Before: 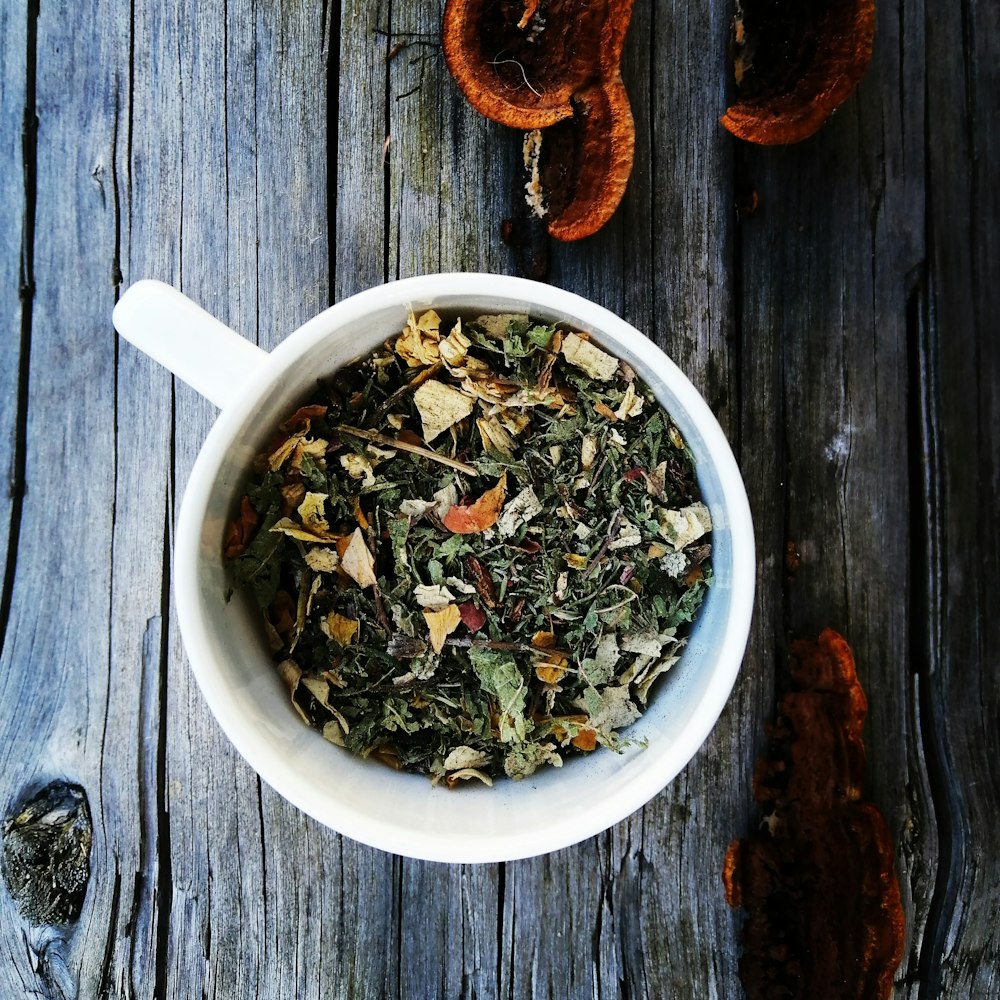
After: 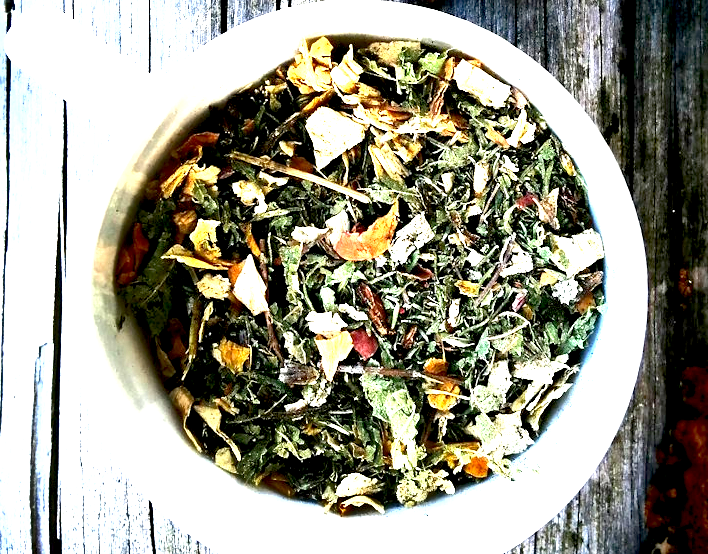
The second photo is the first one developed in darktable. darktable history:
exposure: black level correction 0.006, exposure 2.082 EV, compensate exposure bias true, compensate highlight preservation false
shadows and highlights: shadows 20.84, highlights -36.79, soften with gaussian
crop: left 10.891%, top 27.304%, right 18.241%, bottom 17.296%
